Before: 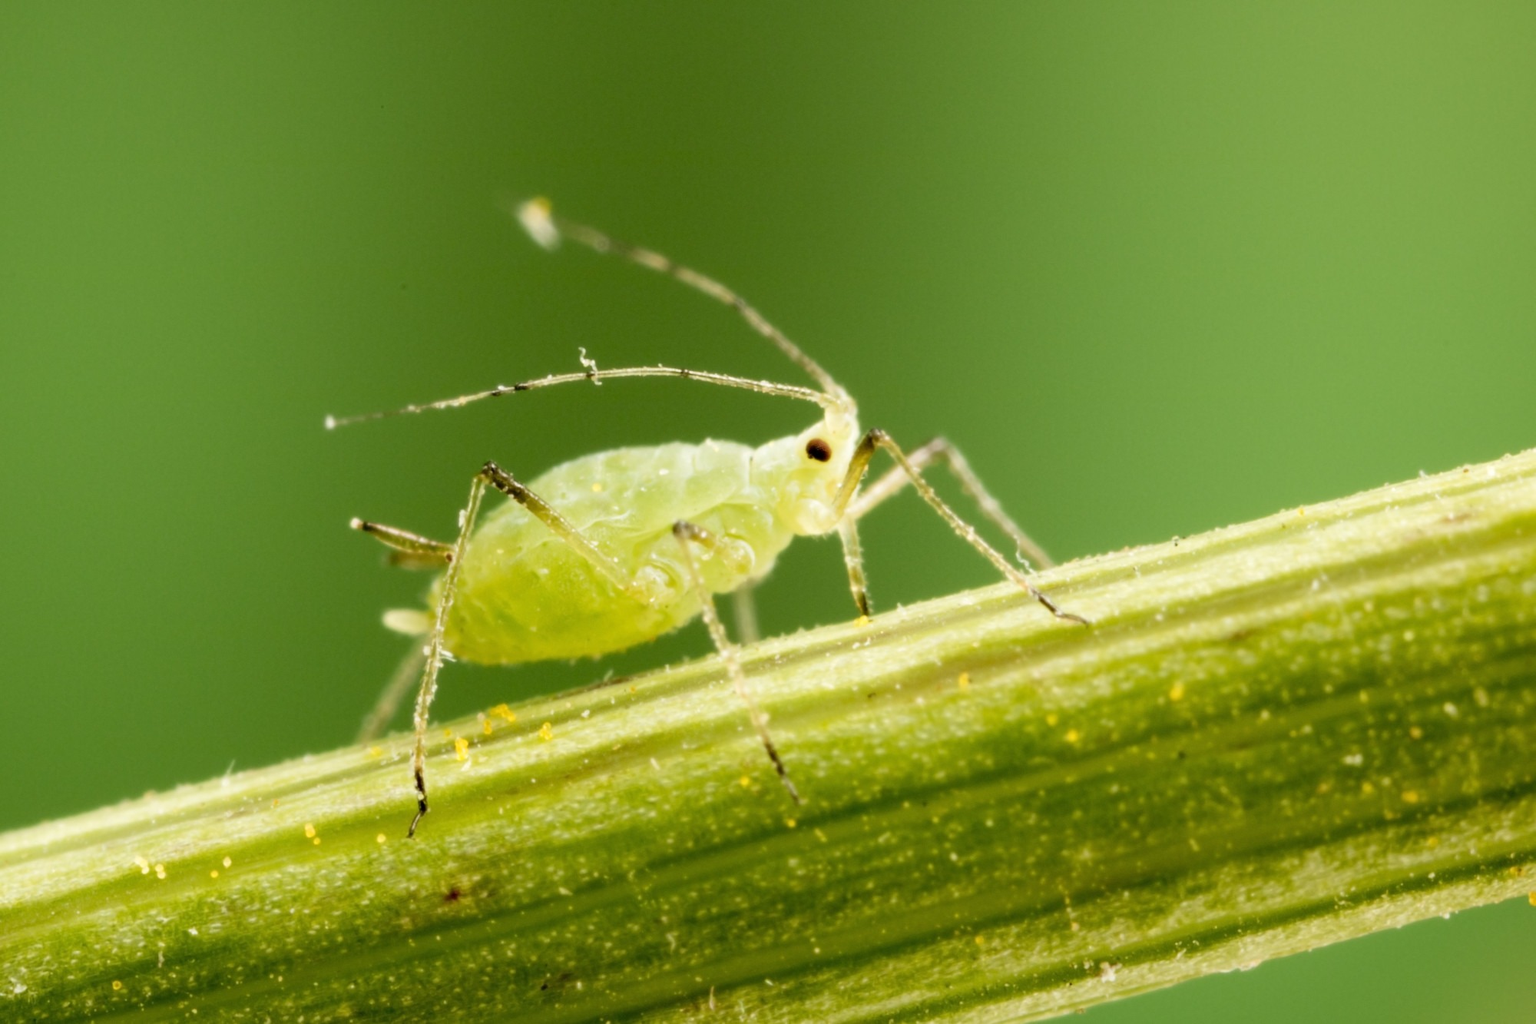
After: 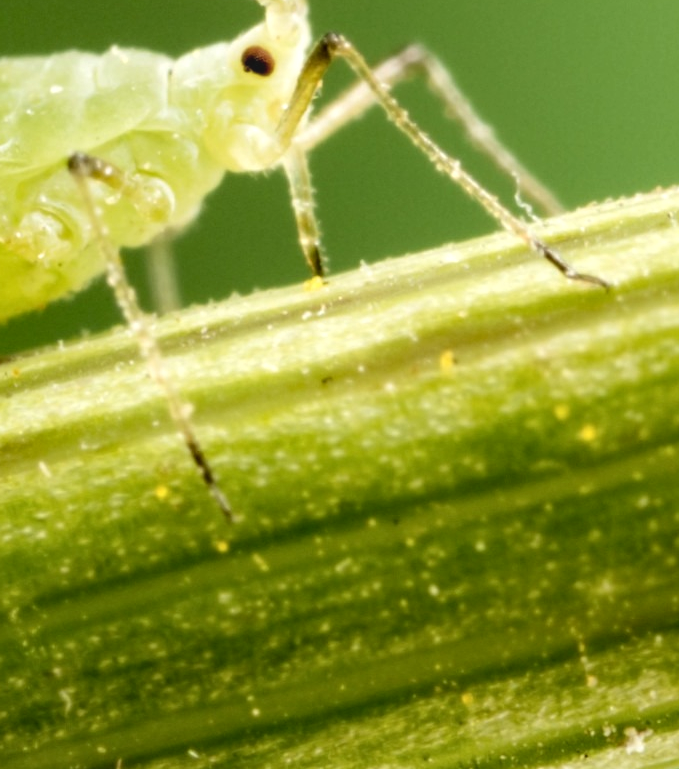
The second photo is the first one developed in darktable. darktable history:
color correction: highlights a* -0.133, highlights b* 0.071
crop: left 40.412%, top 39.451%, right 25.63%, bottom 2.814%
local contrast: detail 130%
